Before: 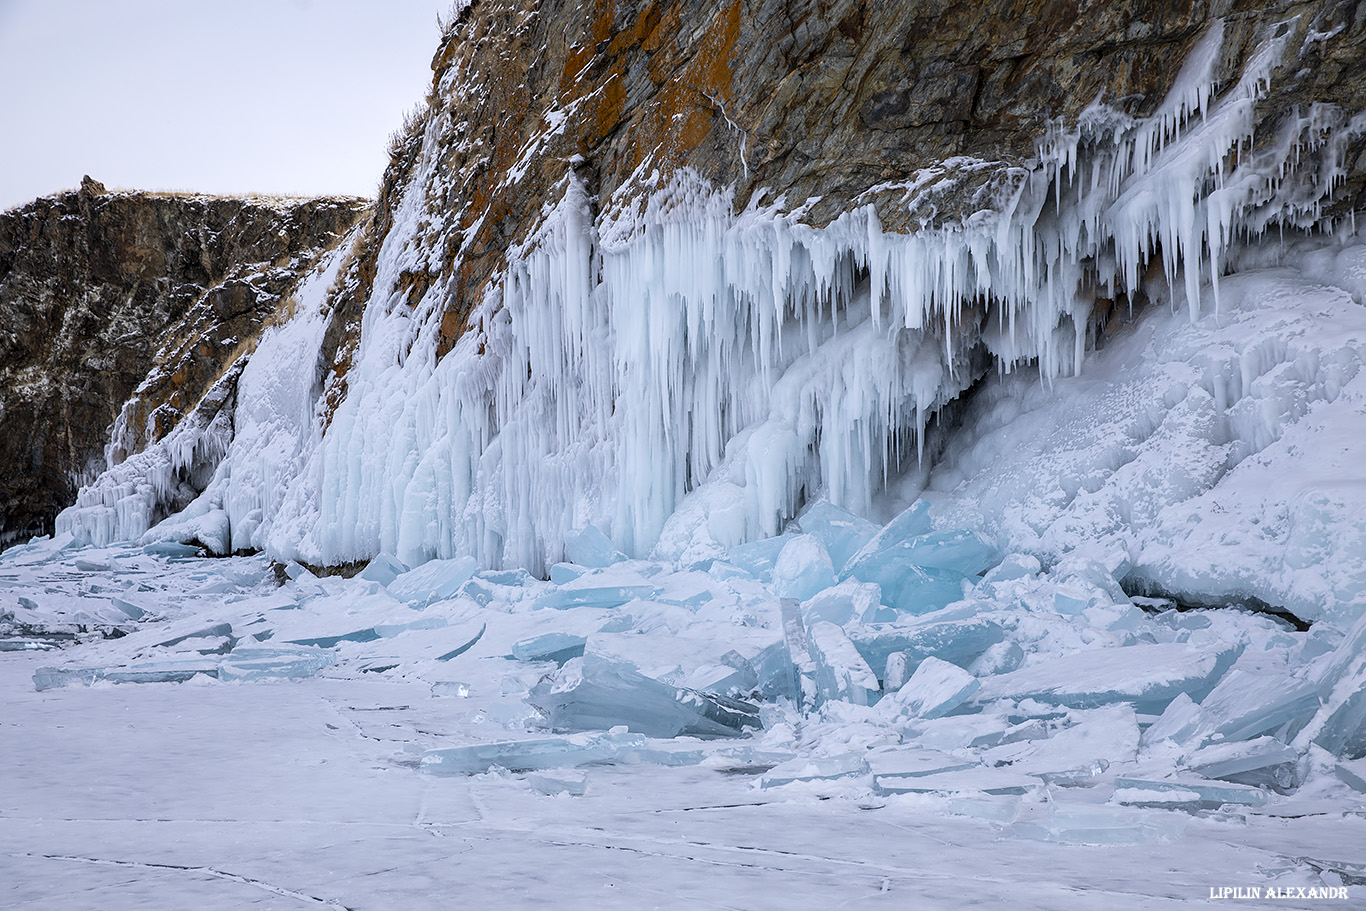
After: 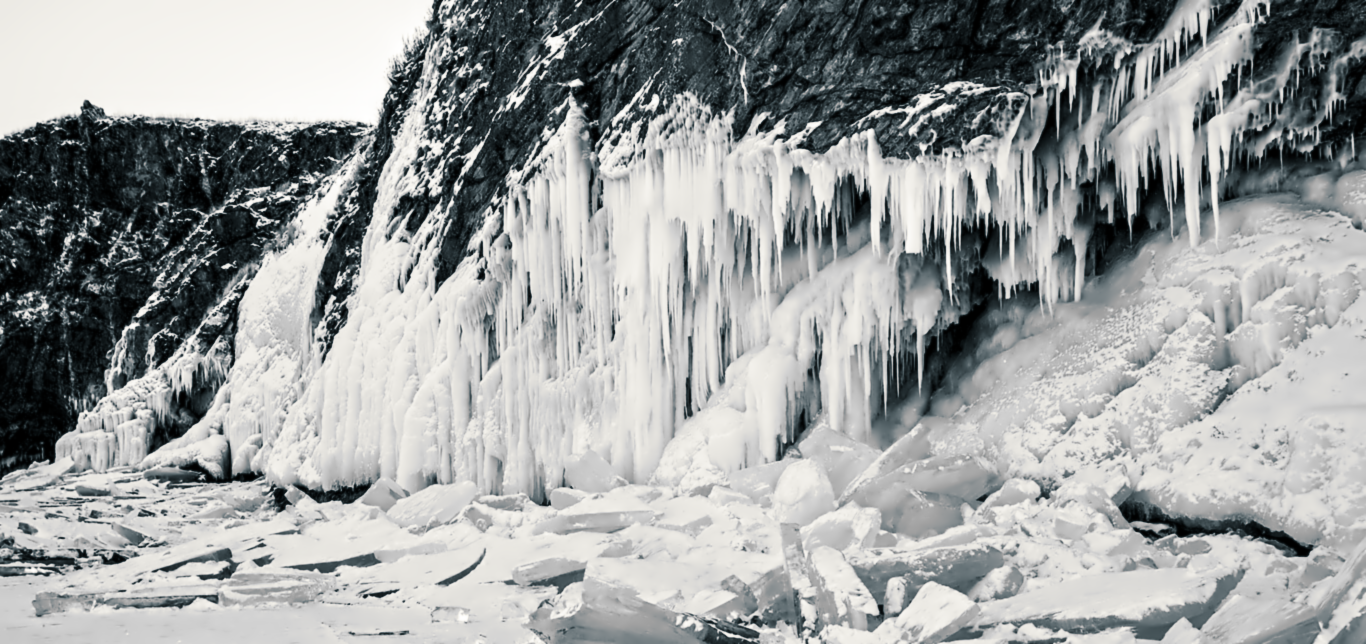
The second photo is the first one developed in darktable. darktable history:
contrast equalizer: octaves 7, y [[0.5, 0.542, 0.583, 0.625, 0.667, 0.708], [0.5 ×6], [0.5 ×6], [0, 0.033, 0.067, 0.1, 0.133, 0.167], [0, 0.05, 0.1, 0.15, 0.2, 0.25]]
crop and rotate: top 8.293%, bottom 20.996%
split-toning: shadows › hue 205.2°, shadows › saturation 0.29, highlights › hue 50.4°, highlights › saturation 0.38, balance -49.9
lowpass: radius 0.76, contrast 1.56, saturation 0, unbound 0
color balance rgb: perceptual saturation grading › global saturation 30%, global vibrance 10%
white balance: red 0.976, blue 1.04
base curve: curves: ch0 [(0, 0) (0.303, 0.277) (1, 1)]
